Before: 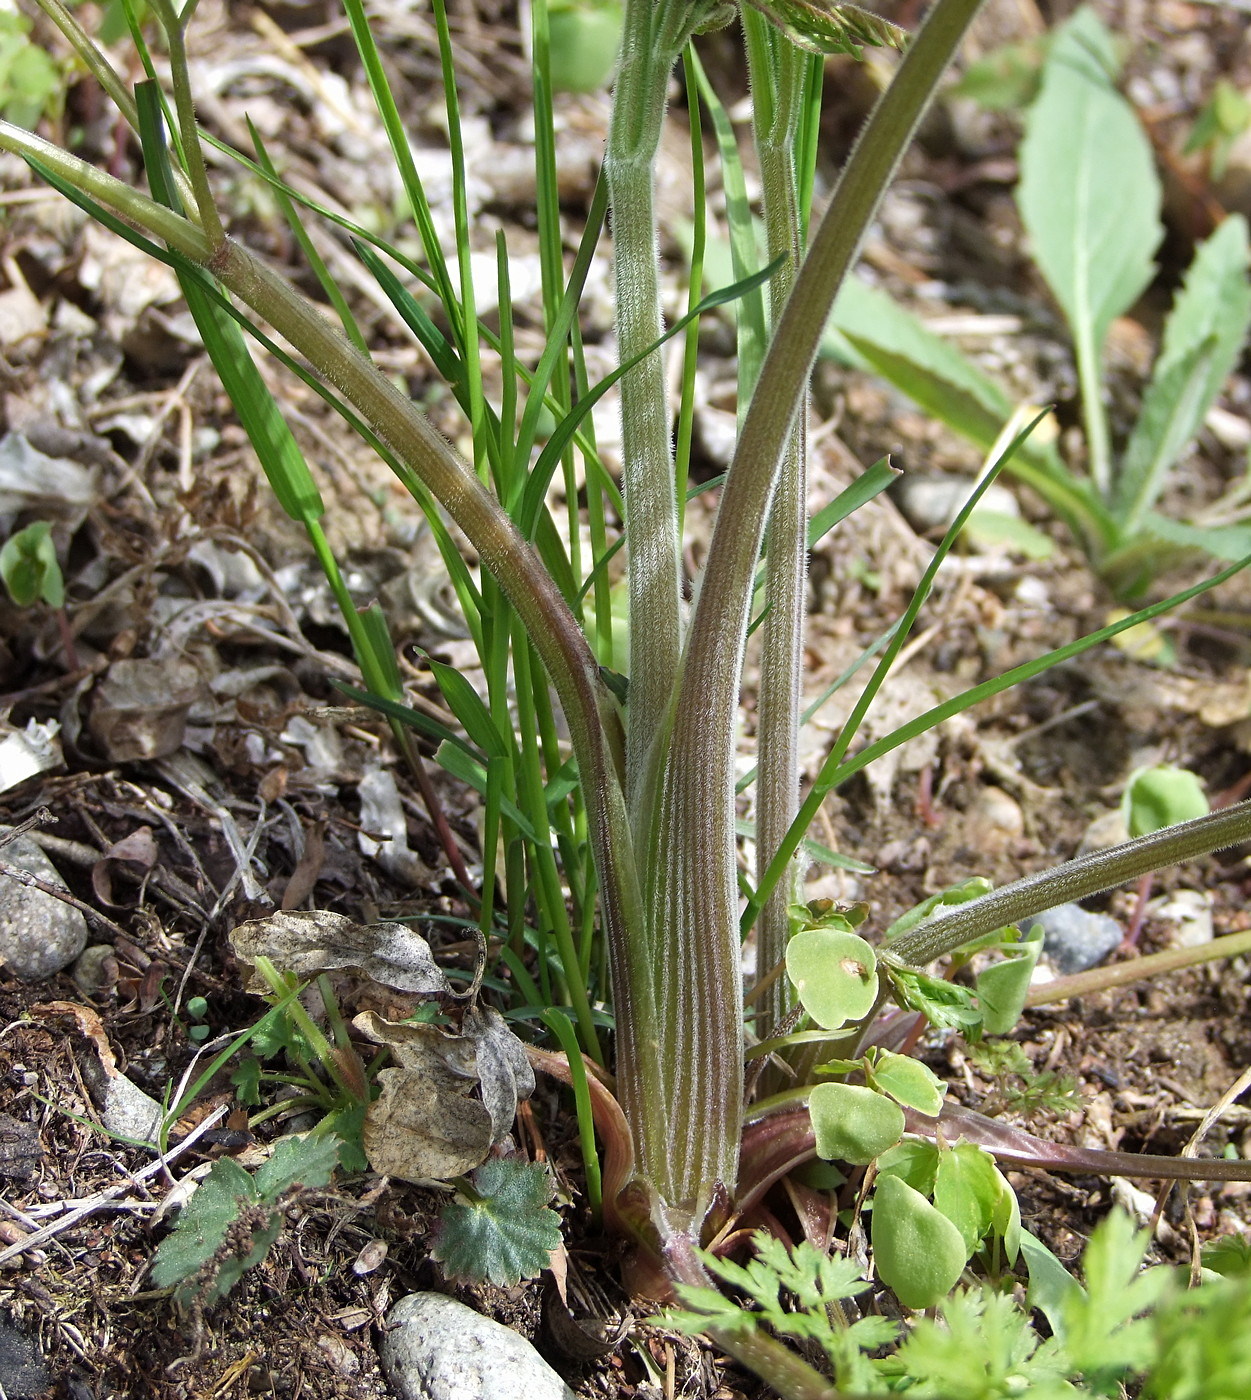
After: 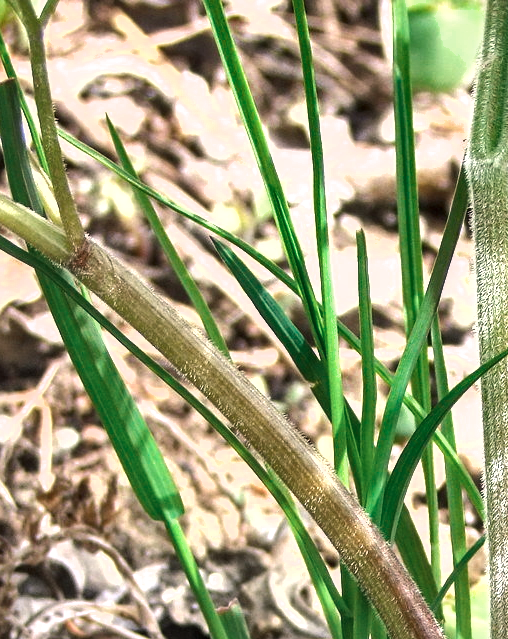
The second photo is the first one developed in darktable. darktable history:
color balance rgb: highlights gain › chroma 2.027%, highlights gain › hue 45.44°, perceptual saturation grading › global saturation 25.923%, global vibrance -23.519%
tone equalizer: -8 EV -0.448 EV, -7 EV -0.422 EV, -6 EV -0.359 EV, -5 EV -0.243 EV, -3 EV 0.203 EV, -2 EV 0.321 EV, -1 EV 0.376 EV, +0 EV 0.406 EV, edges refinement/feathering 500, mask exposure compensation -1.57 EV, preserve details no
crop and rotate: left 11.256%, top 0.064%, right 48.087%, bottom 54.272%
local contrast: detail 130%
shadows and highlights: soften with gaussian
color zones: curves: ch0 [(0, 0.5) (0.125, 0.4) (0.25, 0.5) (0.375, 0.4) (0.5, 0.4) (0.625, 0.6) (0.75, 0.6) (0.875, 0.5)]; ch1 [(0, 0.35) (0.125, 0.45) (0.25, 0.35) (0.375, 0.35) (0.5, 0.35) (0.625, 0.35) (0.75, 0.45) (0.875, 0.35)]; ch2 [(0, 0.6) (0.125, 0.5) (0.25, 0.5) (0.375, 0.6) (0.5, 0.6) (0.625, 0.5) (0.75, 0.5) (0.875, 0.5)]
exposure: black level correction -0.001, exposure 0.904 EV, compensate highlight preservation false
